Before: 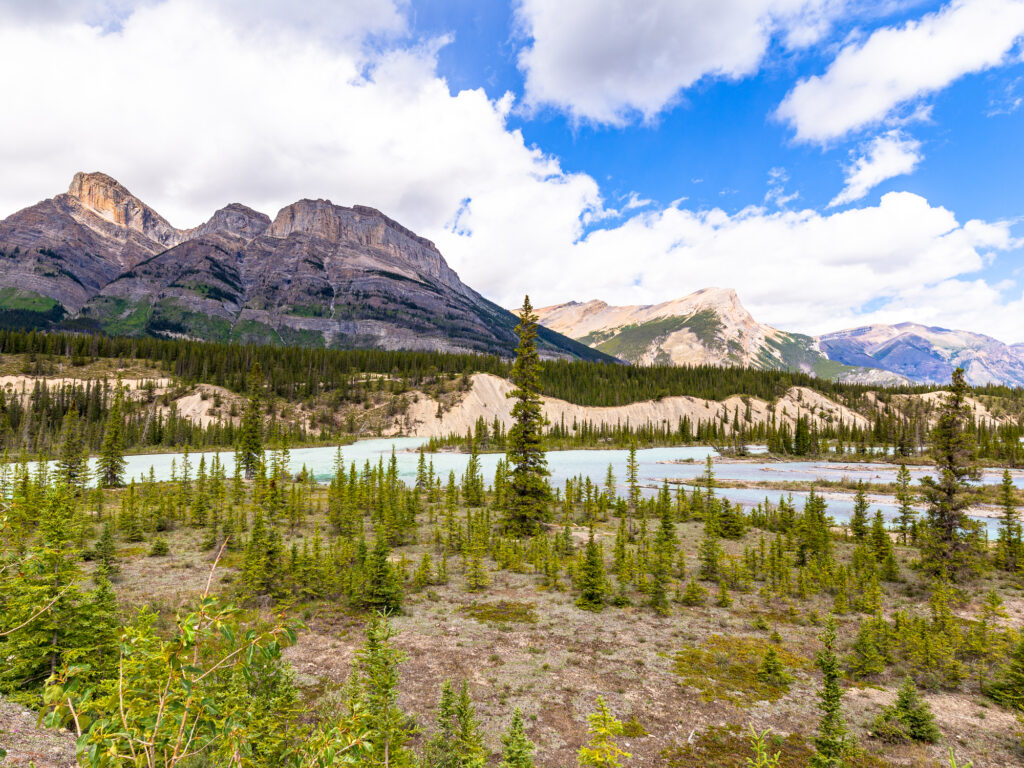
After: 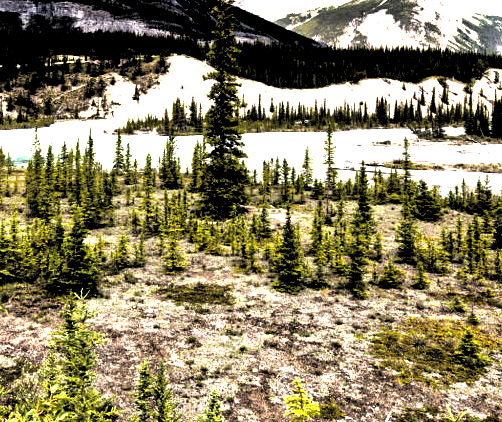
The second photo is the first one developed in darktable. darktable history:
crop: left 29.636%, top 41.458%, right 21.291%, bottom 3.509%
exposure: black level correction 0, exposure 1.2 EV, compensate highlight preservation false
tone equalizer: -8 EV -0.504 EV, -7 EV -0.343 EV, -6 EV -0.068 EV, -5 EV 0.414 EV, -4 EV 0.954 EV, -3 EV 0.811 EV, -2 EV -0.01 EV, -1 EV 0.145 EV, +0 EV -0.023 EV
levels: black 0.105%, levels [0.514, 0.759, 1]
